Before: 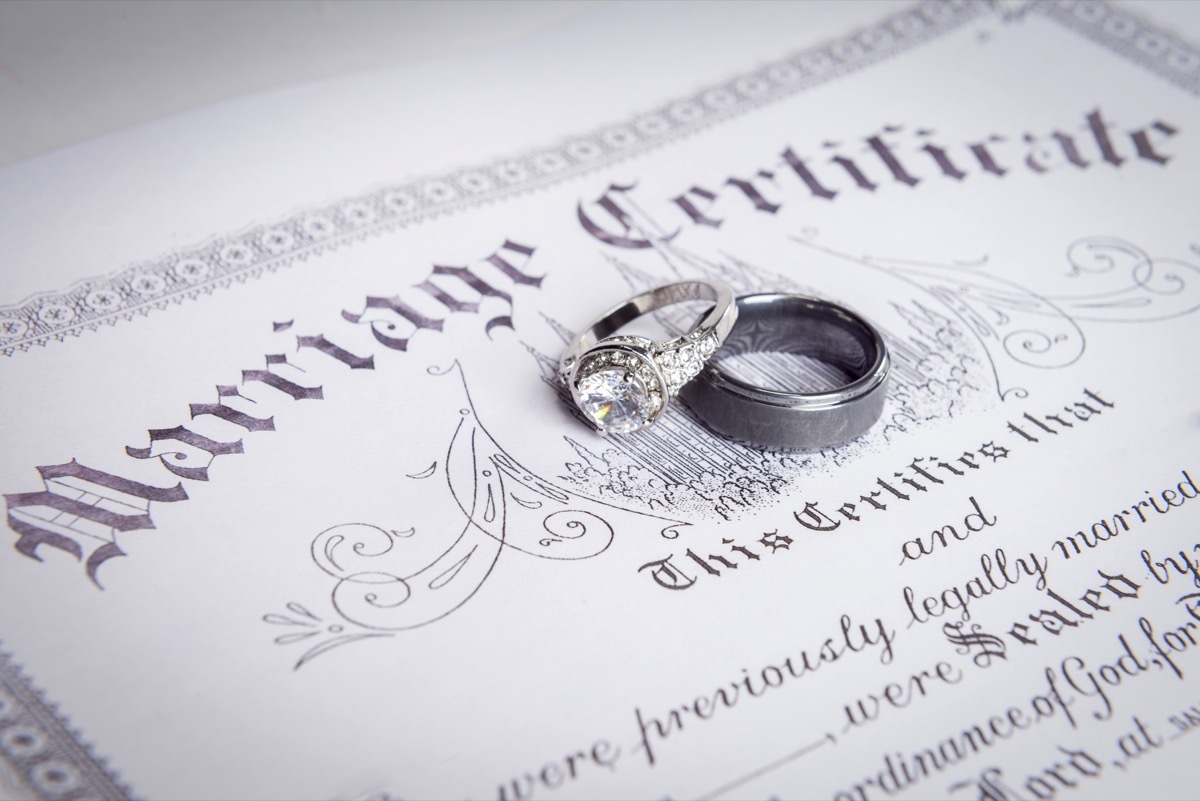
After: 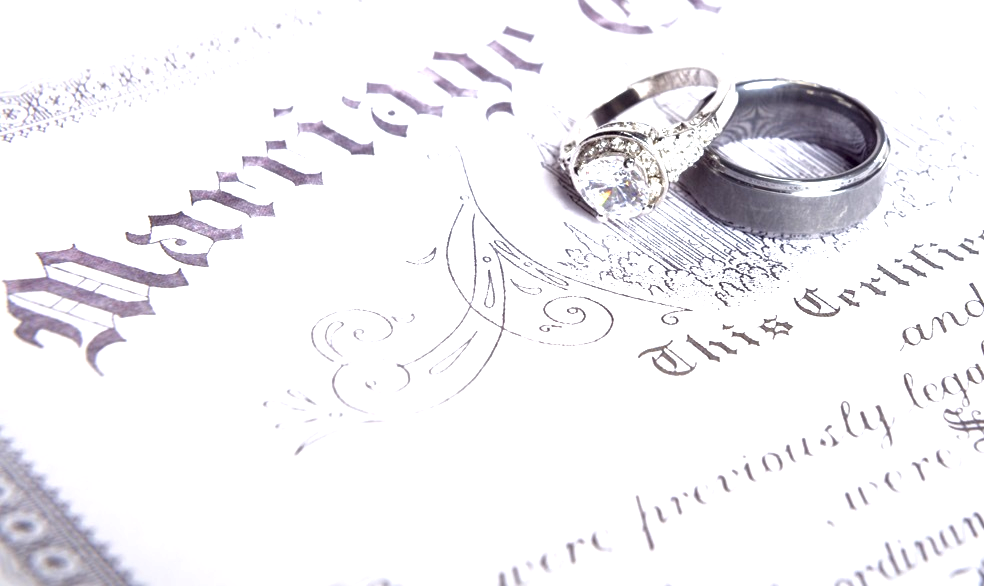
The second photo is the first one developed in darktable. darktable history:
crop: top 26.813%, right 17.997%
exposure: black level correction 0, exposure 1 EV, compensate highlight preservation false
local contrast: mode bilateral grid, contrast 20, coarseness 99, detail 150%, midtone range 0.2
